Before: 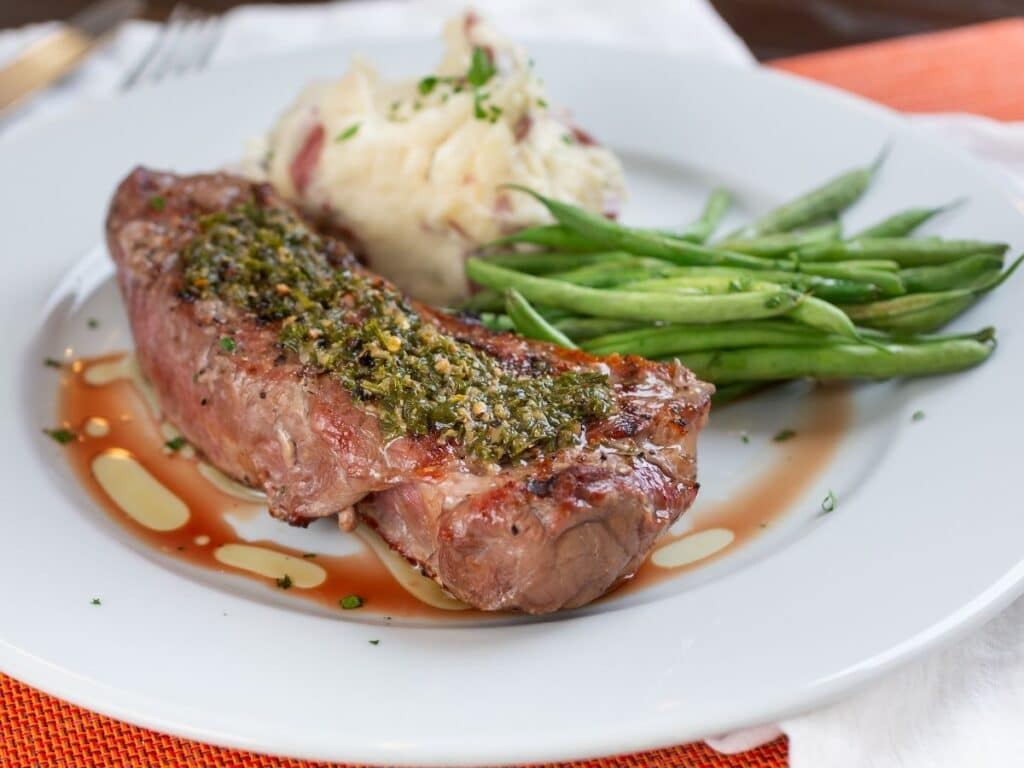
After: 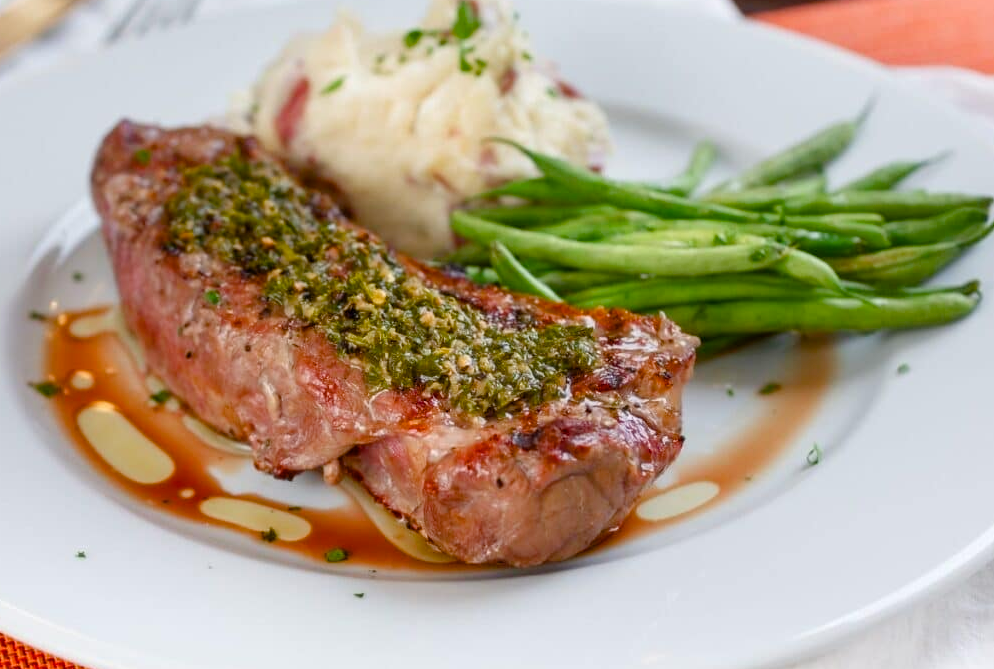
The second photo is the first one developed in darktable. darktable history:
color balance rgb: perceptual saturation grading › global saturation 20%, perceptual saturation grading › highlights -25%, perceptual saturation grading › shadows 50%
crop: left 1.507%, top 6.147%, right 1.379%, bottom 6.637%
